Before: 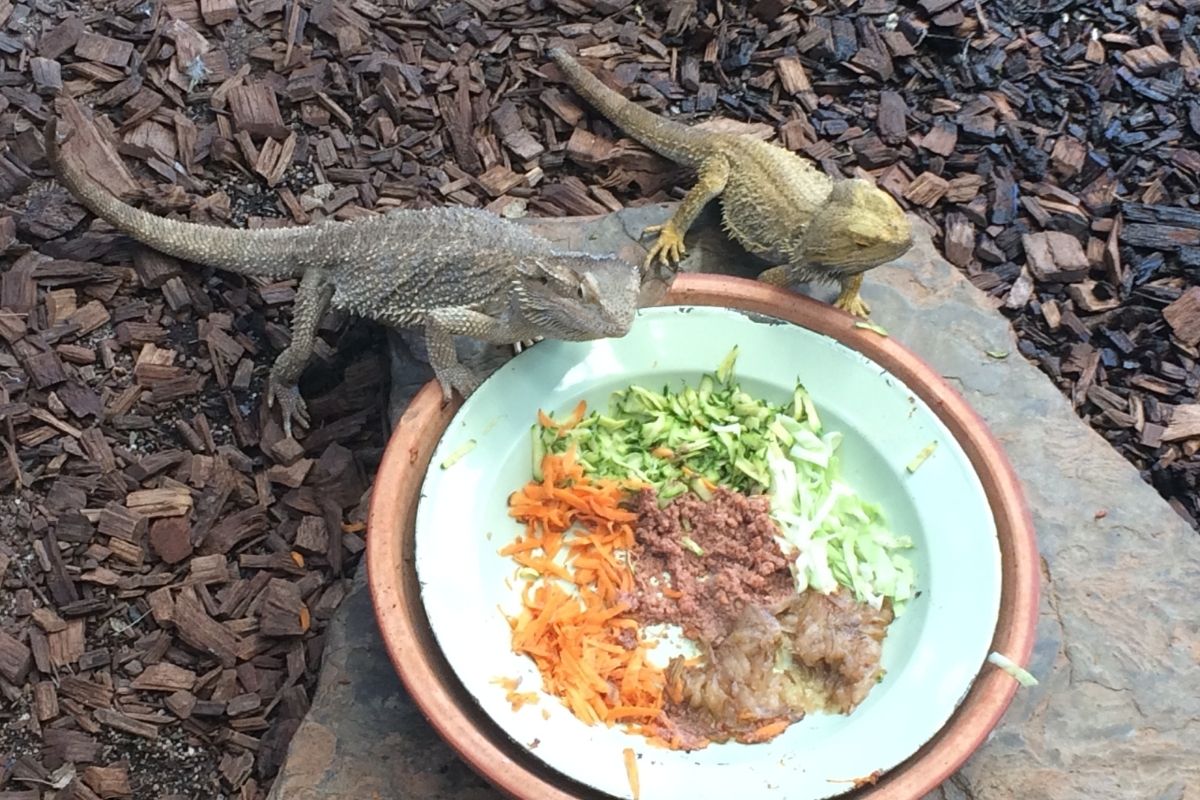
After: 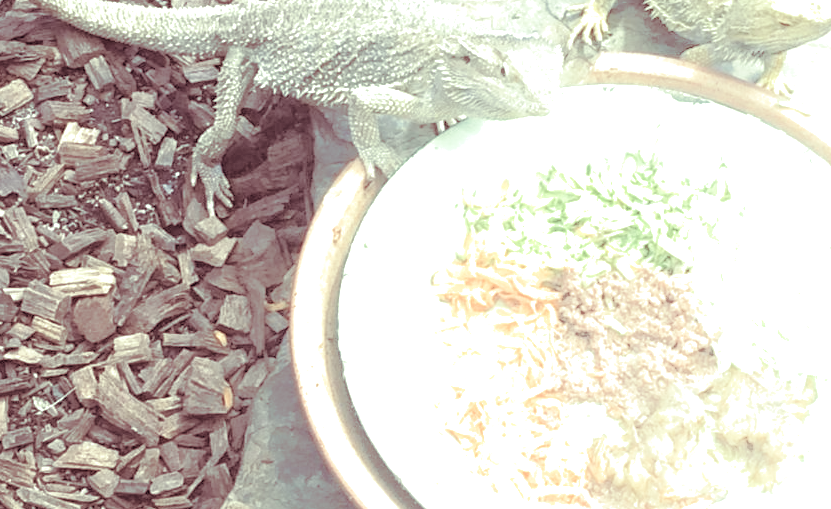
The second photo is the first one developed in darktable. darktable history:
color correction: highlights a* -20.17, highlights b* 20.27, shadows a* 20.03, shadows b* -20.46, saturation 0.43
white balance: emerald 1
crop: left 6.488%, top 27.668%, right 24.183%, bottom 8.656%
exposure: black level correction 0, exposure 1.5 EV, compensate exposure bias true, compensate highlight preservation false
tone equalizer: -7 EV 0.15 EV, -6 EV 0.6 EV, -5 EV 1.15 EV, -4 EV 1.33 EV, -3 EV 1.15 EV, -2 EV 0.6 EV, -1 EV 0.15 EV, mask exposure compensation -0.5 EV
shadows and highlights: shadows -70, highlights 35, soften with gaussian
split-toning: on, module defaults
